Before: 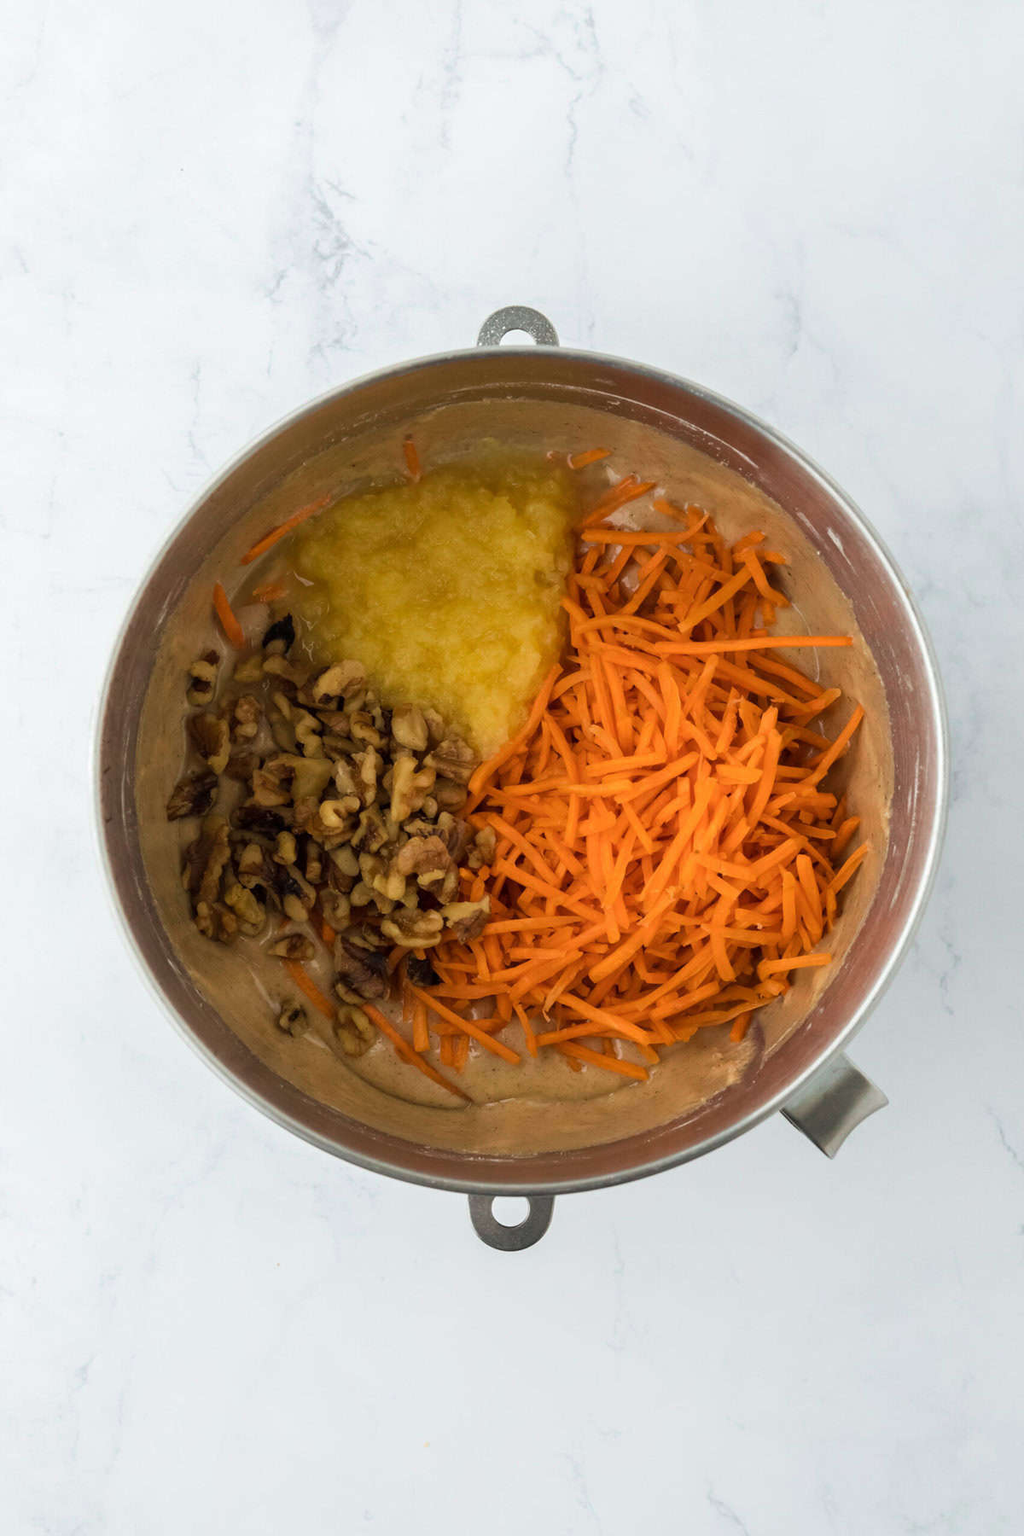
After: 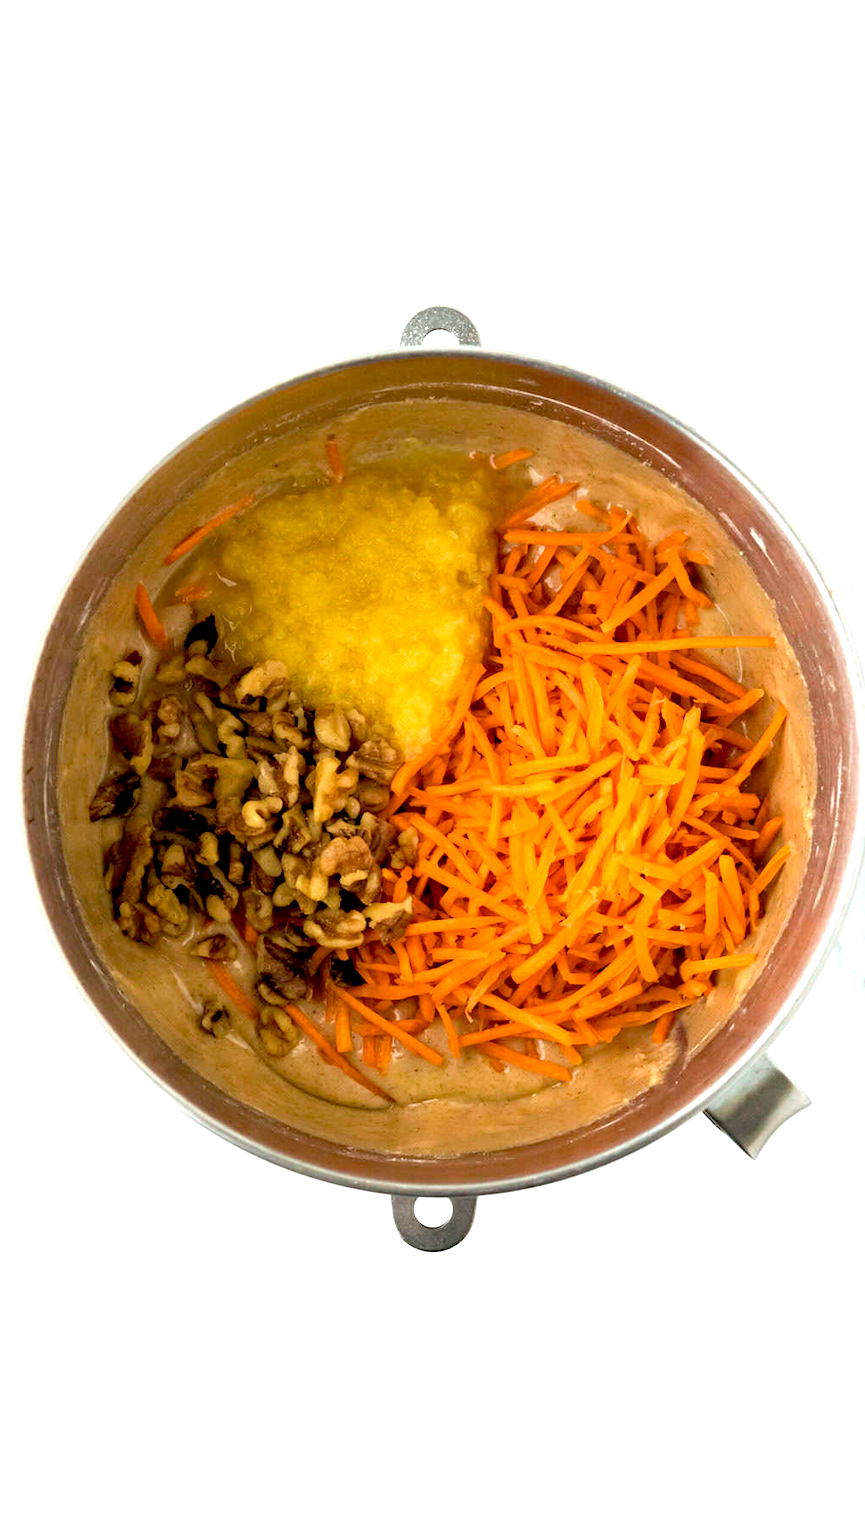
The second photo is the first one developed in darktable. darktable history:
exposure: black level correction 0.01, exposure 1 EV, compensate exposure bias true, compensate highlight preservation false
haze removal: strength 0.304, distance 0.252, compatibility mode true, adaptive false
crop: left 7.656%, right 7.822%
